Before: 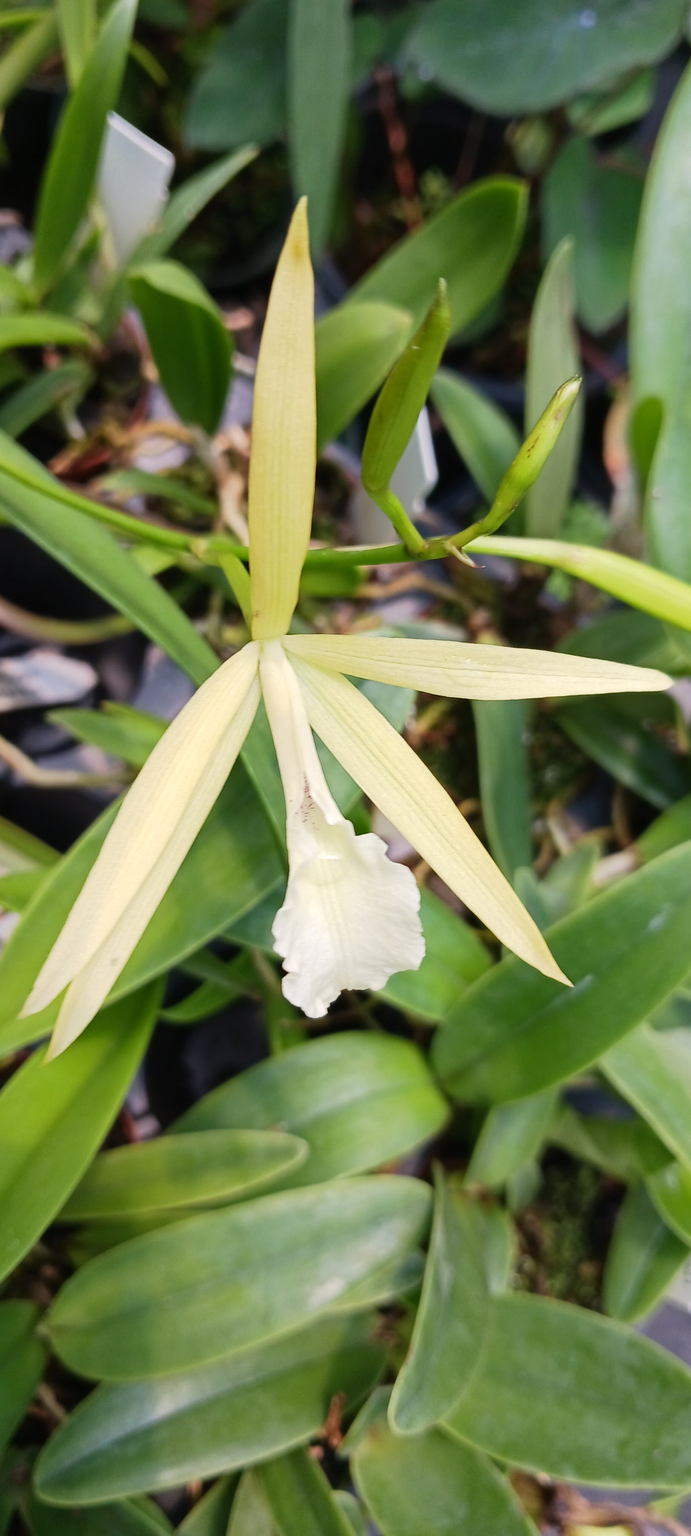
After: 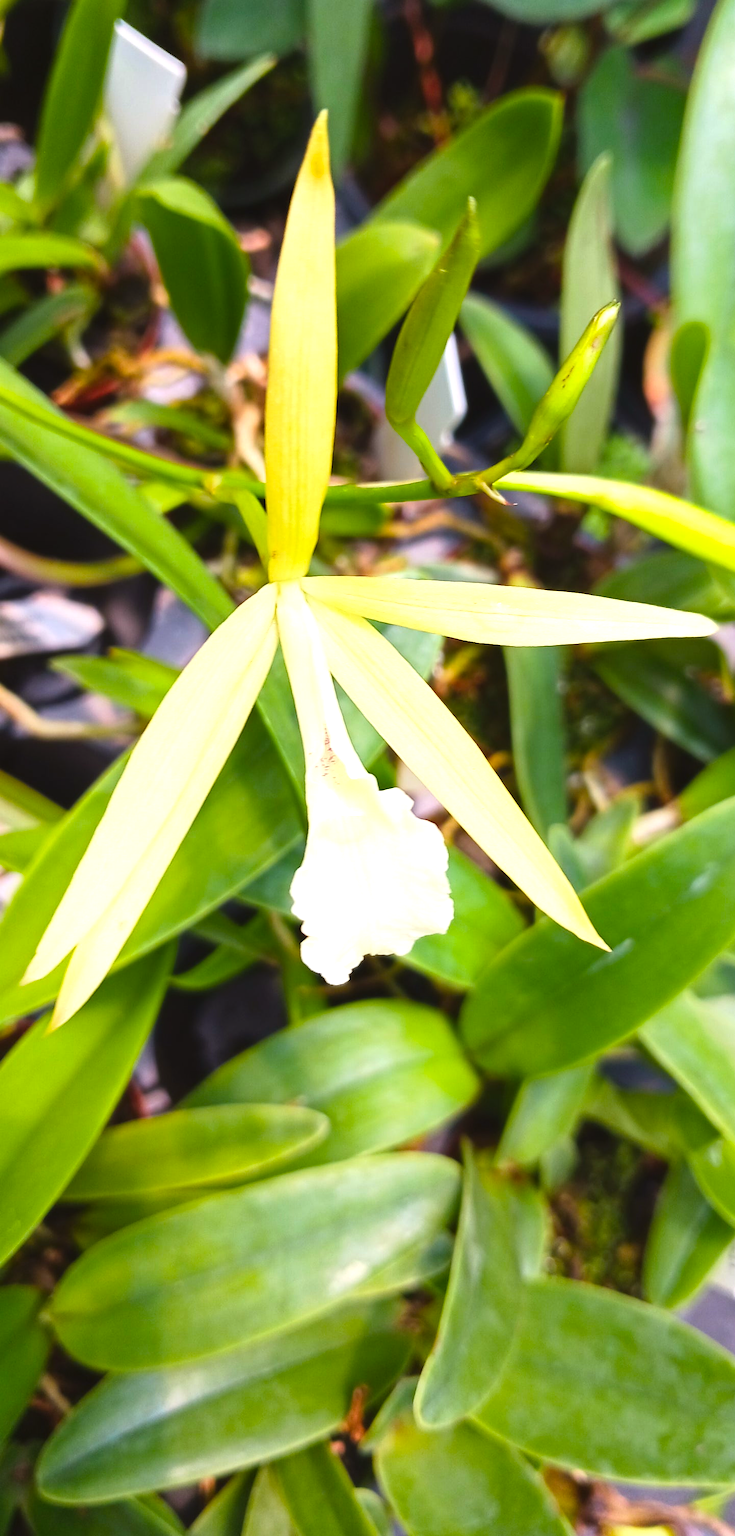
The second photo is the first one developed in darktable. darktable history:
color balance rgb: power › luminance -3.915%, power › chroma 0.555%, power › hue 41.7°, global offset › luminance 0.466%, global offset › hue 171.68°, linear chroma grading › mid-tones 7.221%, perceptual saturation grading › global saturation 30.601%, global vibrance 14.611%
crop and rotate: top 6.115%
exposure: black level correction 0, exposure 0.698 EV, compensate highlight preservation false
